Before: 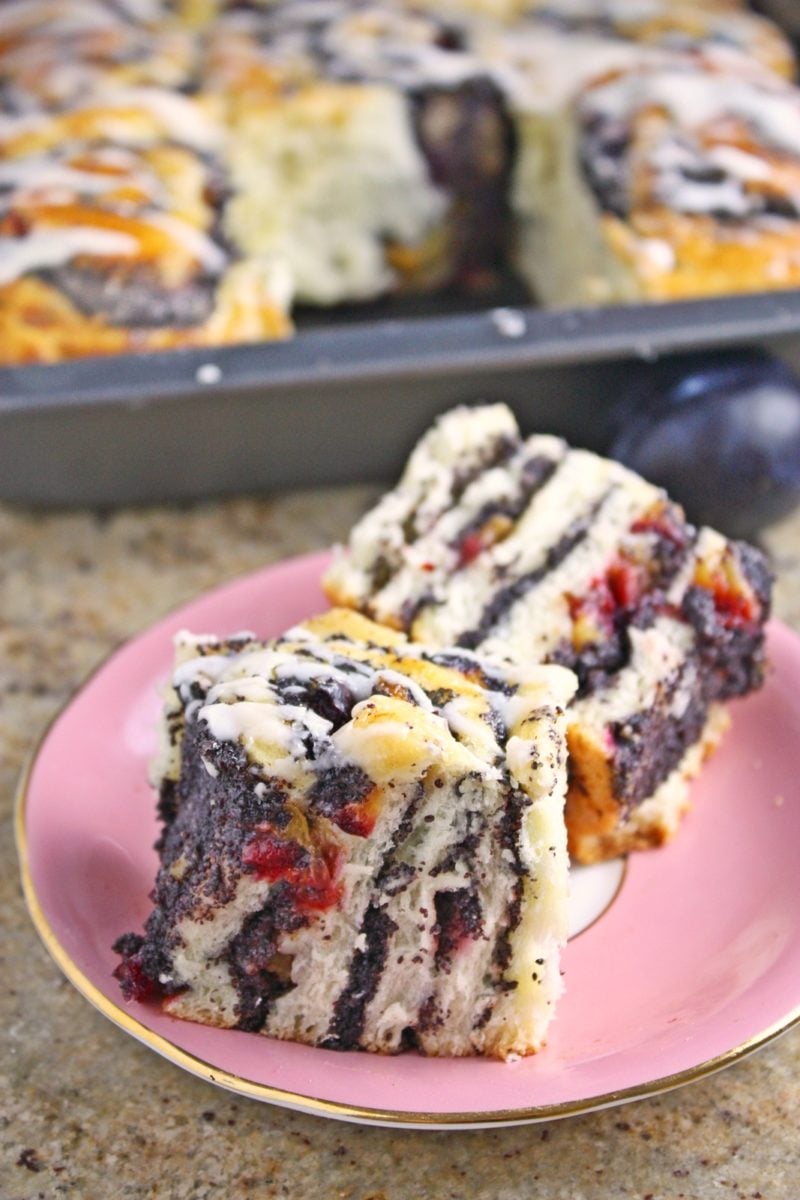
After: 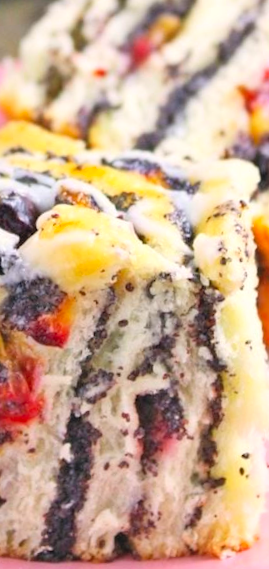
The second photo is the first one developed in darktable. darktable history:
contrast brightness saturation: contrast 0.07, brightness 0.18, saturation 0.4
crop: left 40.878%, top 39.176%, right 25.993%, bottom 3.081%
rotate and perspective: rotation -5°, crop left 0.05, crop right 0.952, crop top 0.11, crop bottom 0.89
